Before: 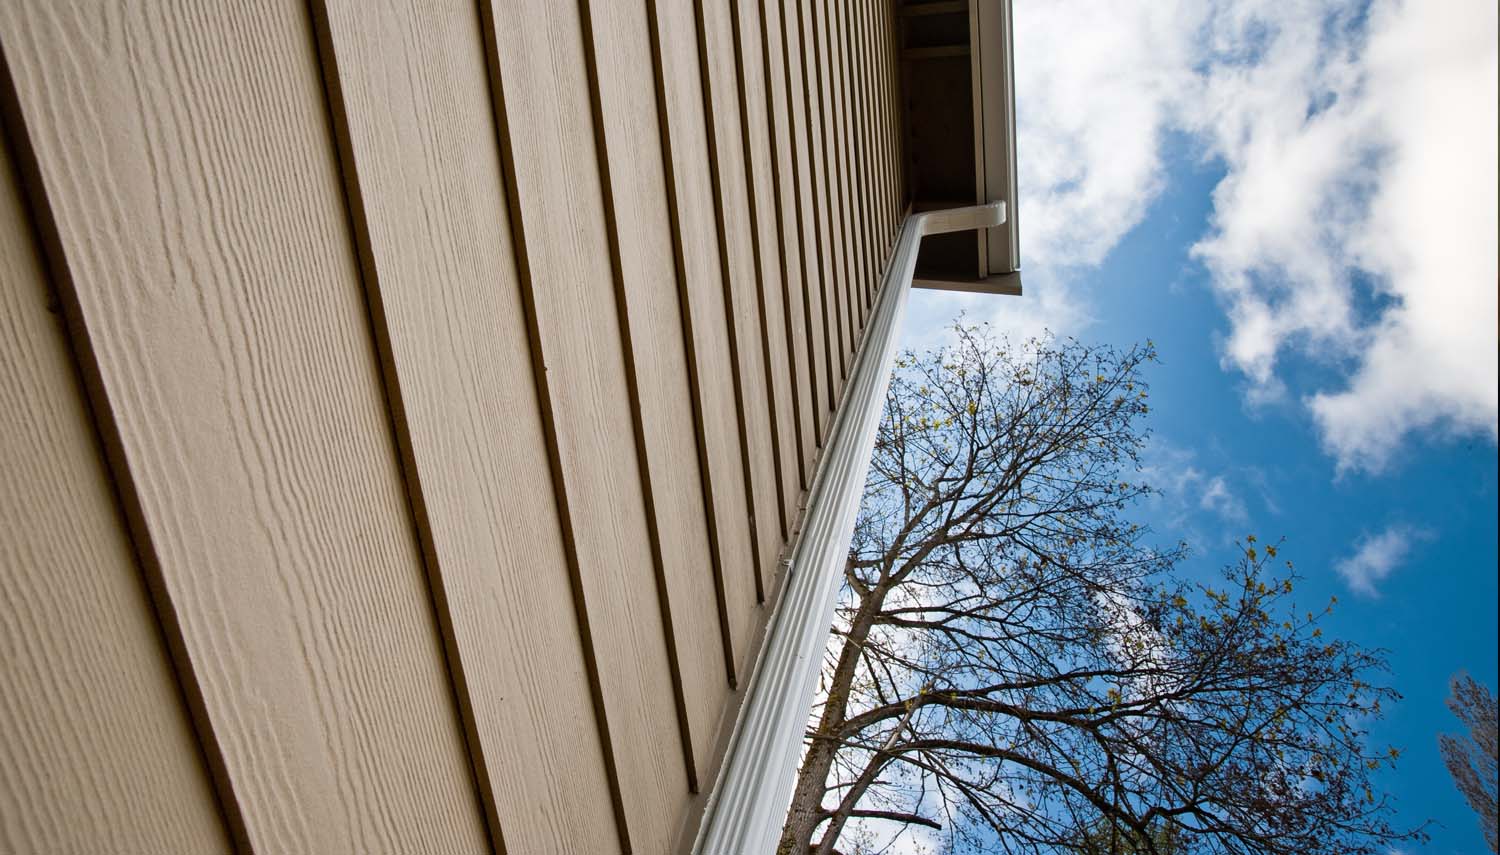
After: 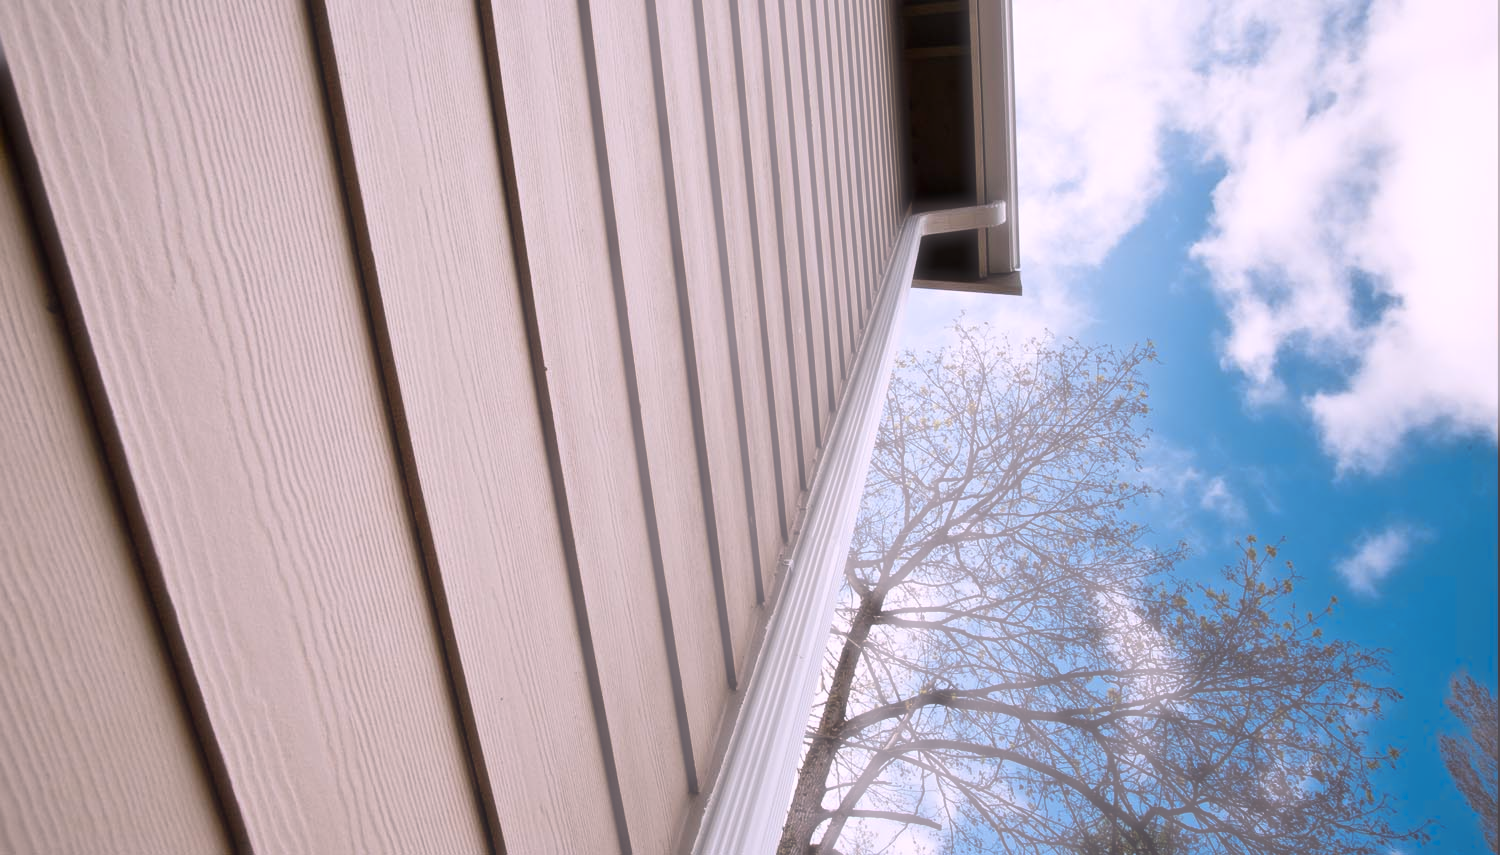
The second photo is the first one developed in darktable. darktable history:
haze removal: strength -0.9, distance 0.225, compatibility mode true, adaptive false
color zones: curves: ch1 [(0.29, 0.492) (0.373, 0.185) (0.509, 0.481)]; ch2 [(0.25, 0.462) (0.749, 0.457)], mix 40.67%
exposure: exposure -0.021 EV, compensate highlight preservation false
white balance: red 1.05, blue 1.072
